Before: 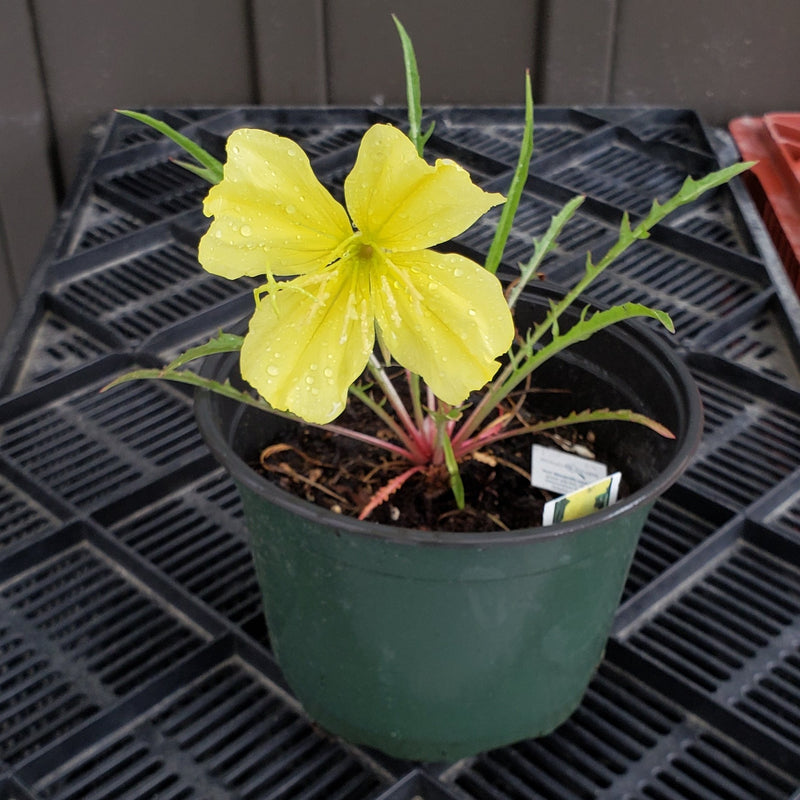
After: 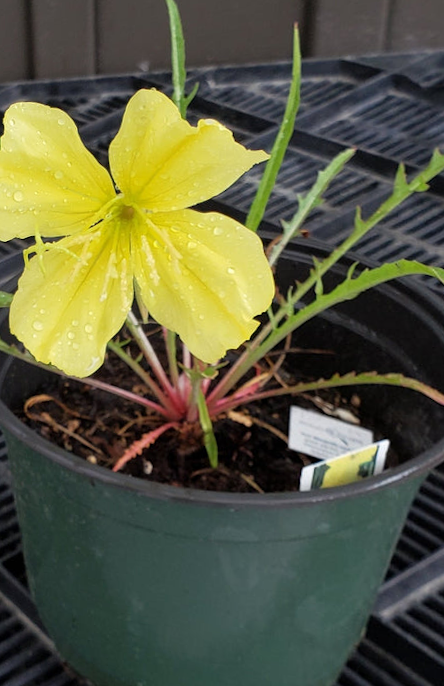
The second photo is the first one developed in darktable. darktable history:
rotate and perspective: rotation 1.69°, lens shift (vertical) -0.023, lens shift (horizontal) -0.291, crop left 0.025, crop right 0.988, crop top 0.092, crop bottom 0.842
color balance: mode lift, gamma, gain (sRGB)
crop and rotate: left 22.516%, right 21.234%
